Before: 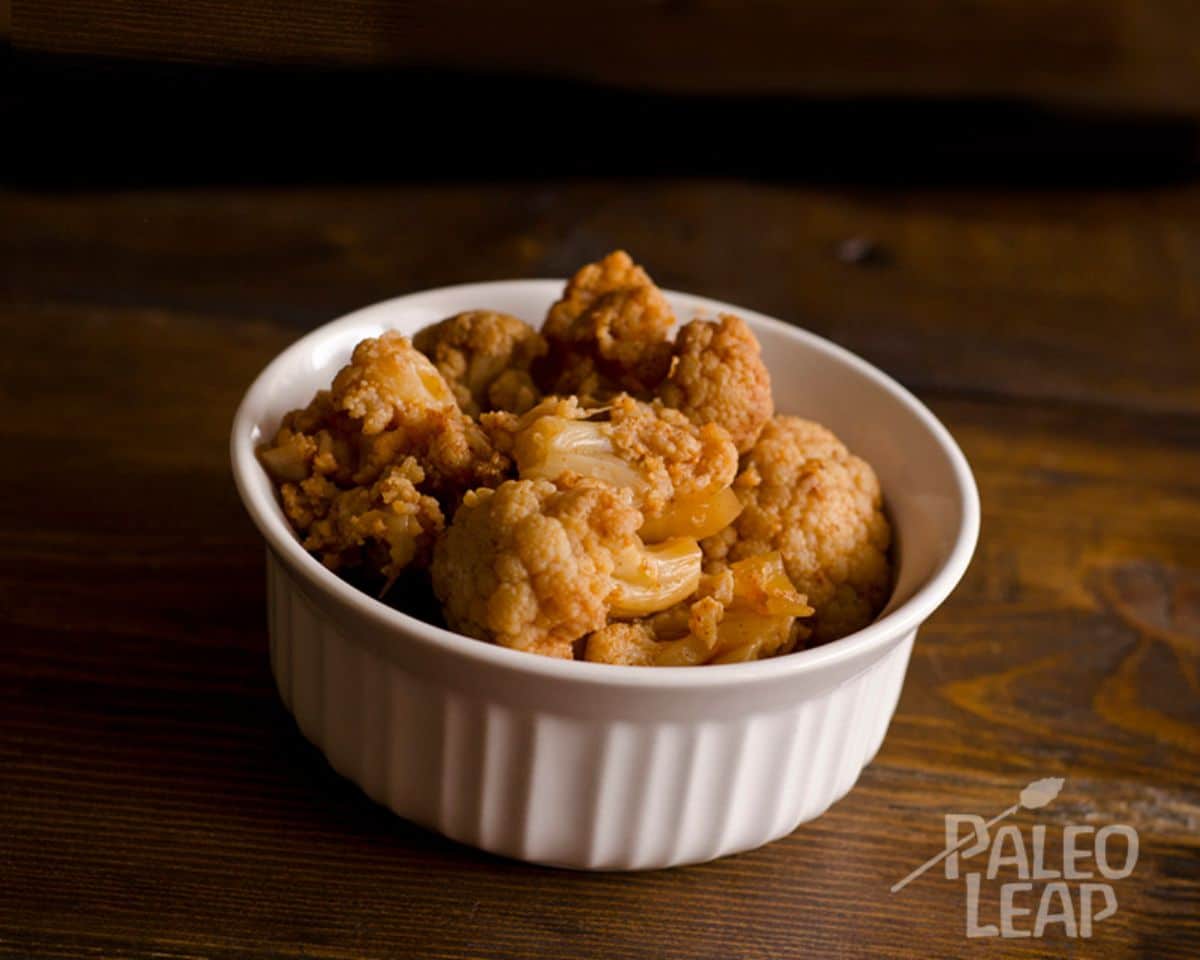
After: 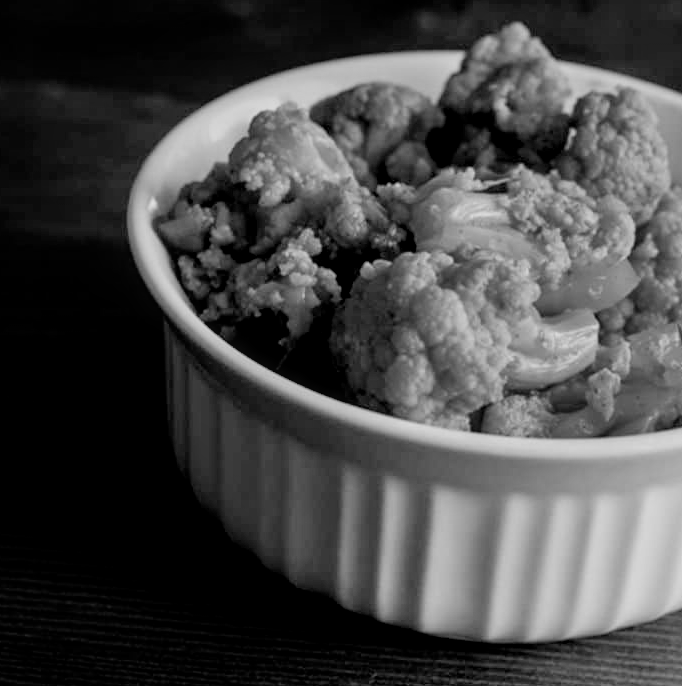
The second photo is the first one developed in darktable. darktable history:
contrast brightness saturation: contrast 0.084, saturation 0.201
filmic rgb: black relative exposure -7.65 EV, white relative exposure 4.56 EV, threshold 3.03 EV, hardness 3.61, enable highlight reconstruction true
local contrast: on, module defaults
tone equalizer: -7 EV 0.153 EV, -6 EV 0.581 EV, -5 EV 1.15 EV, -4 EV 1.3 EV, -3 EV 1.13 EV, -2 EV 0.6 EV, -1 EV 0.169 EV, mask exposure compensation -0.49 EV
color calibration: output gray [0.253, 0.26, 0.487, 0], illuminant custom, x 0.373, y 0.388, temperature 4252.09 K
crop: left 8.597%, top 23.755%, right 34.567%, bottom 4.753%
